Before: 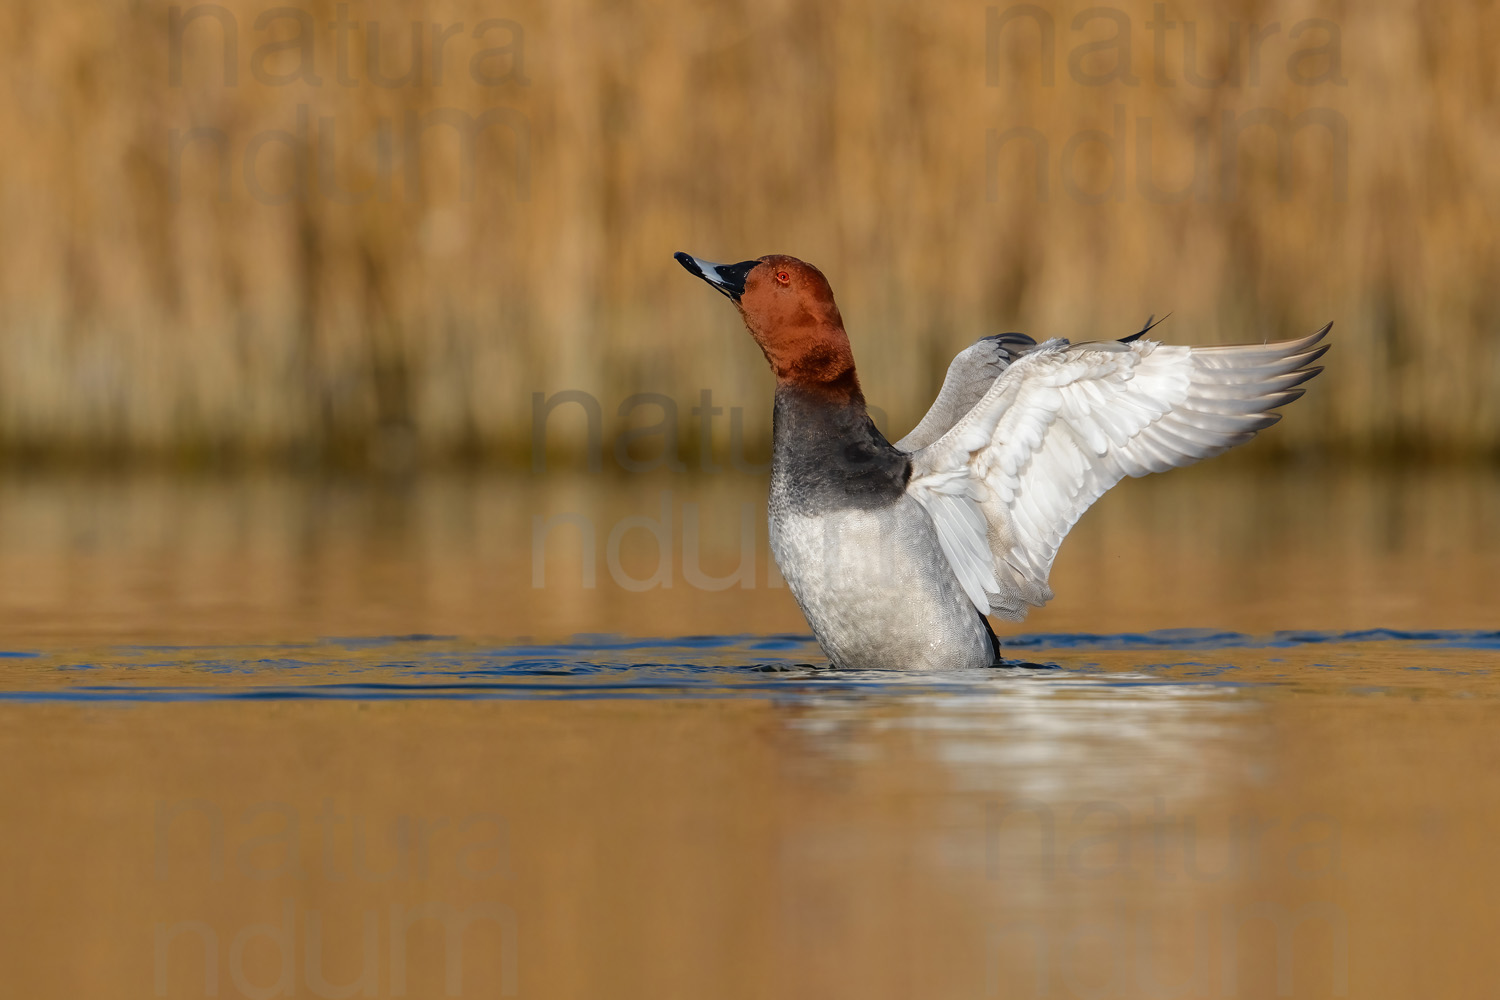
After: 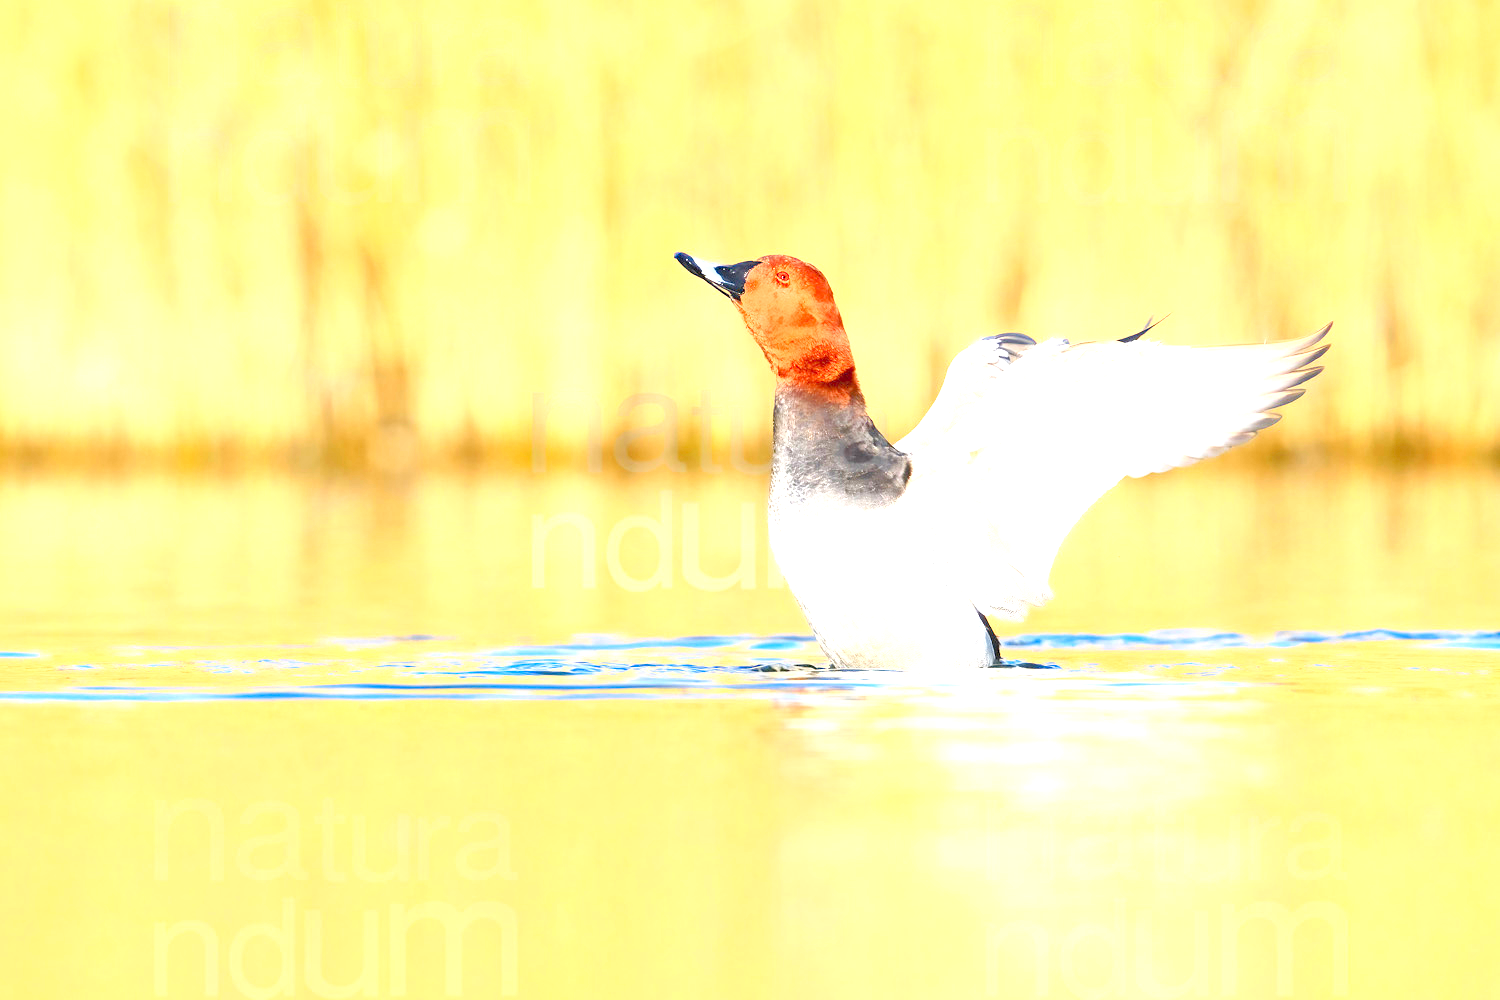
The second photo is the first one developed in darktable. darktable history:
exposure: black level correction 0, exposure 1.471 EV, compensate exposure bias true, compensate highlight preservation false
base curve: curves: ch0 [(0, 0) (0.005, 0.002) (0.193, 0.295) (0.399, 0.664) (0.75, 0.928) (1, 1)]
levels: levels [0.008, 0.318, 0.836]
